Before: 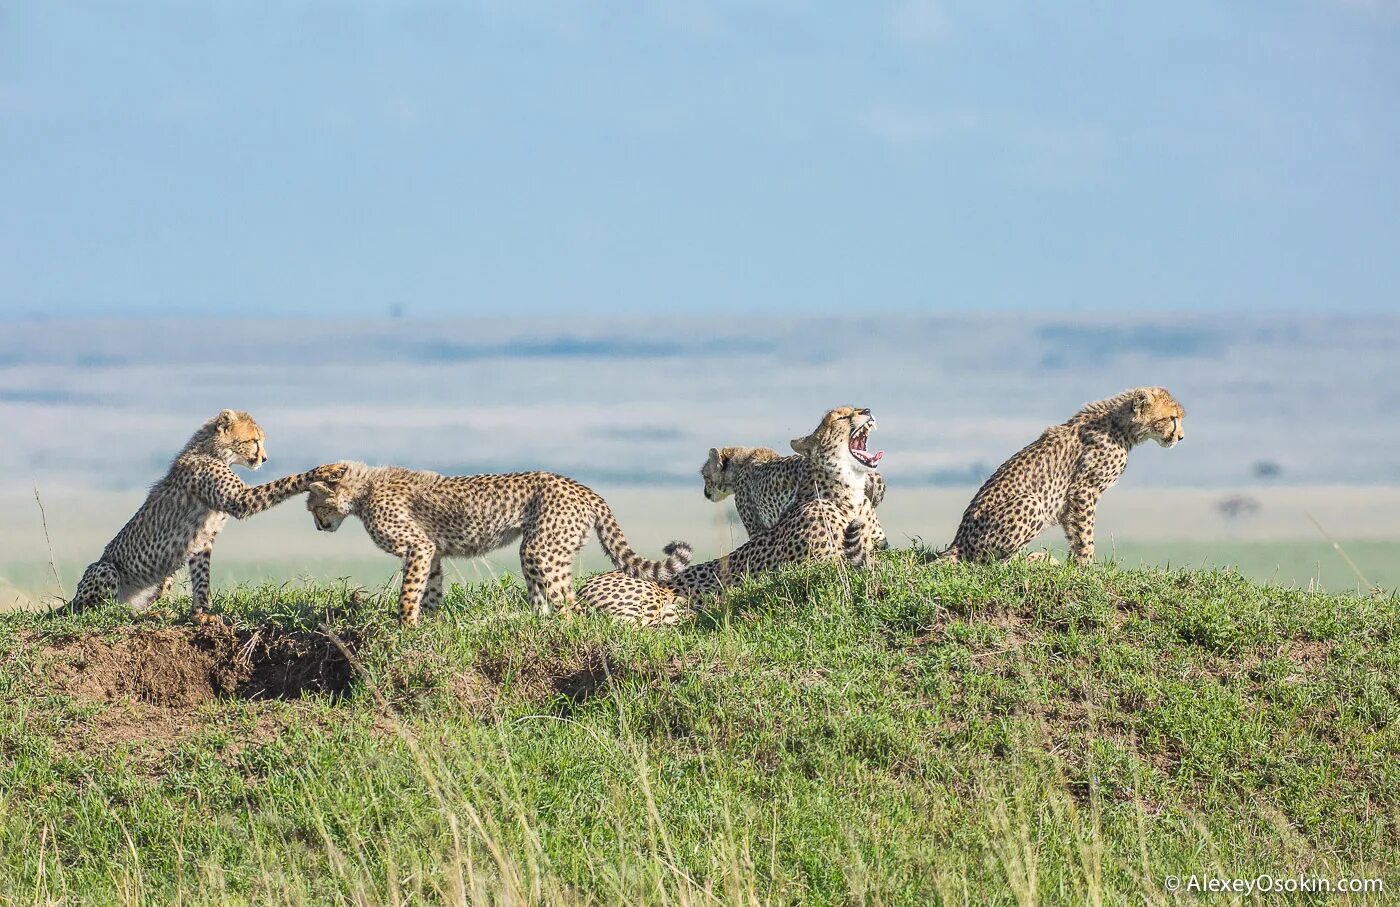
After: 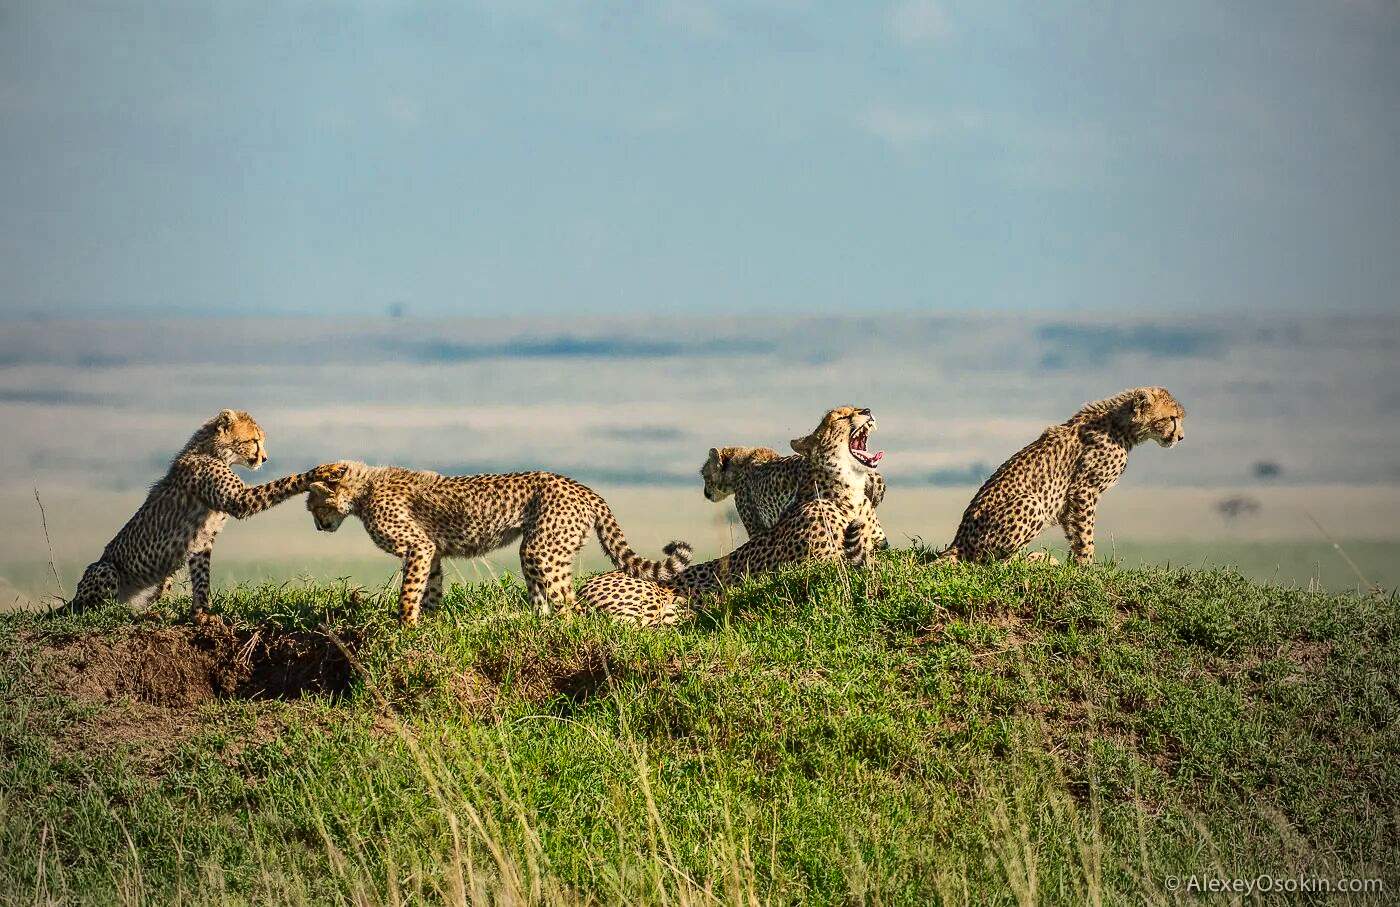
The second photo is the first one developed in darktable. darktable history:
vignetting: fall-off start 72.14%, fall-off radius 108.07%, brightness -0.713, saturation -0.488, center (-0.054, -0.359), width/height ratio 0.729
contrast brightness saturation: contrast 0.13, brightness -0.24, saturation 0.14
white balance: red 1.045, blue 0.932
color correction: highlights a* 0.816, highlights b* 2.78, saturation 1.1
